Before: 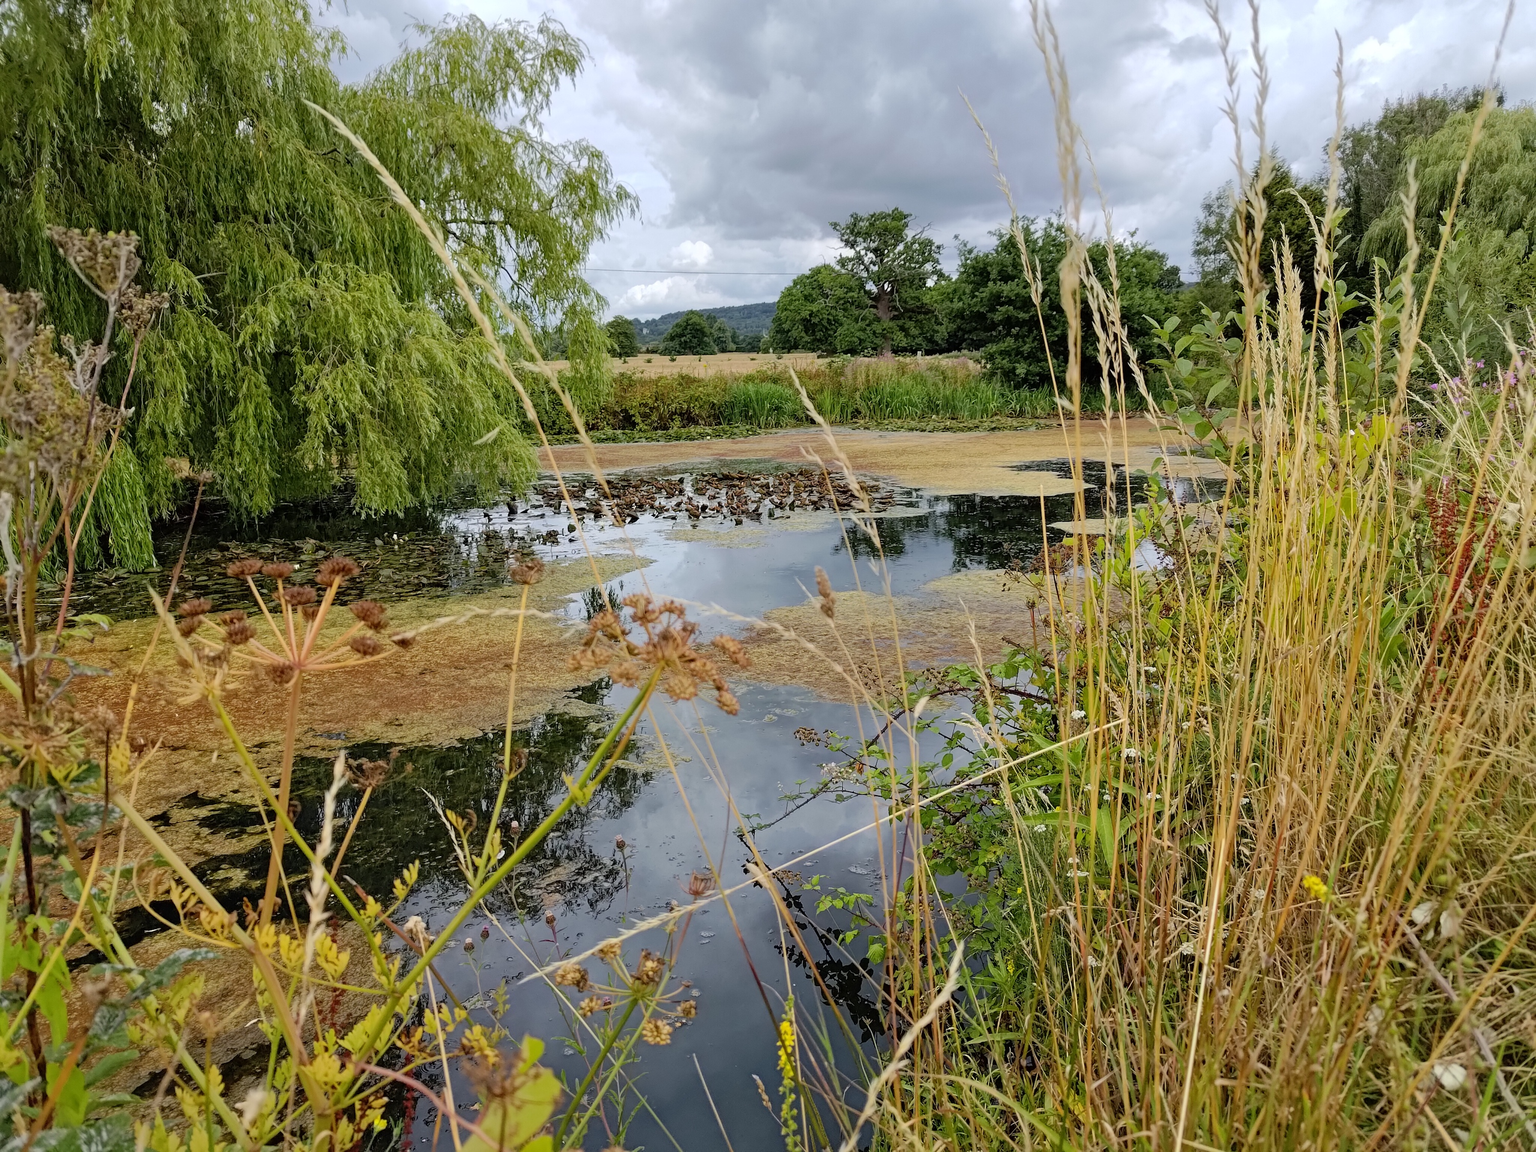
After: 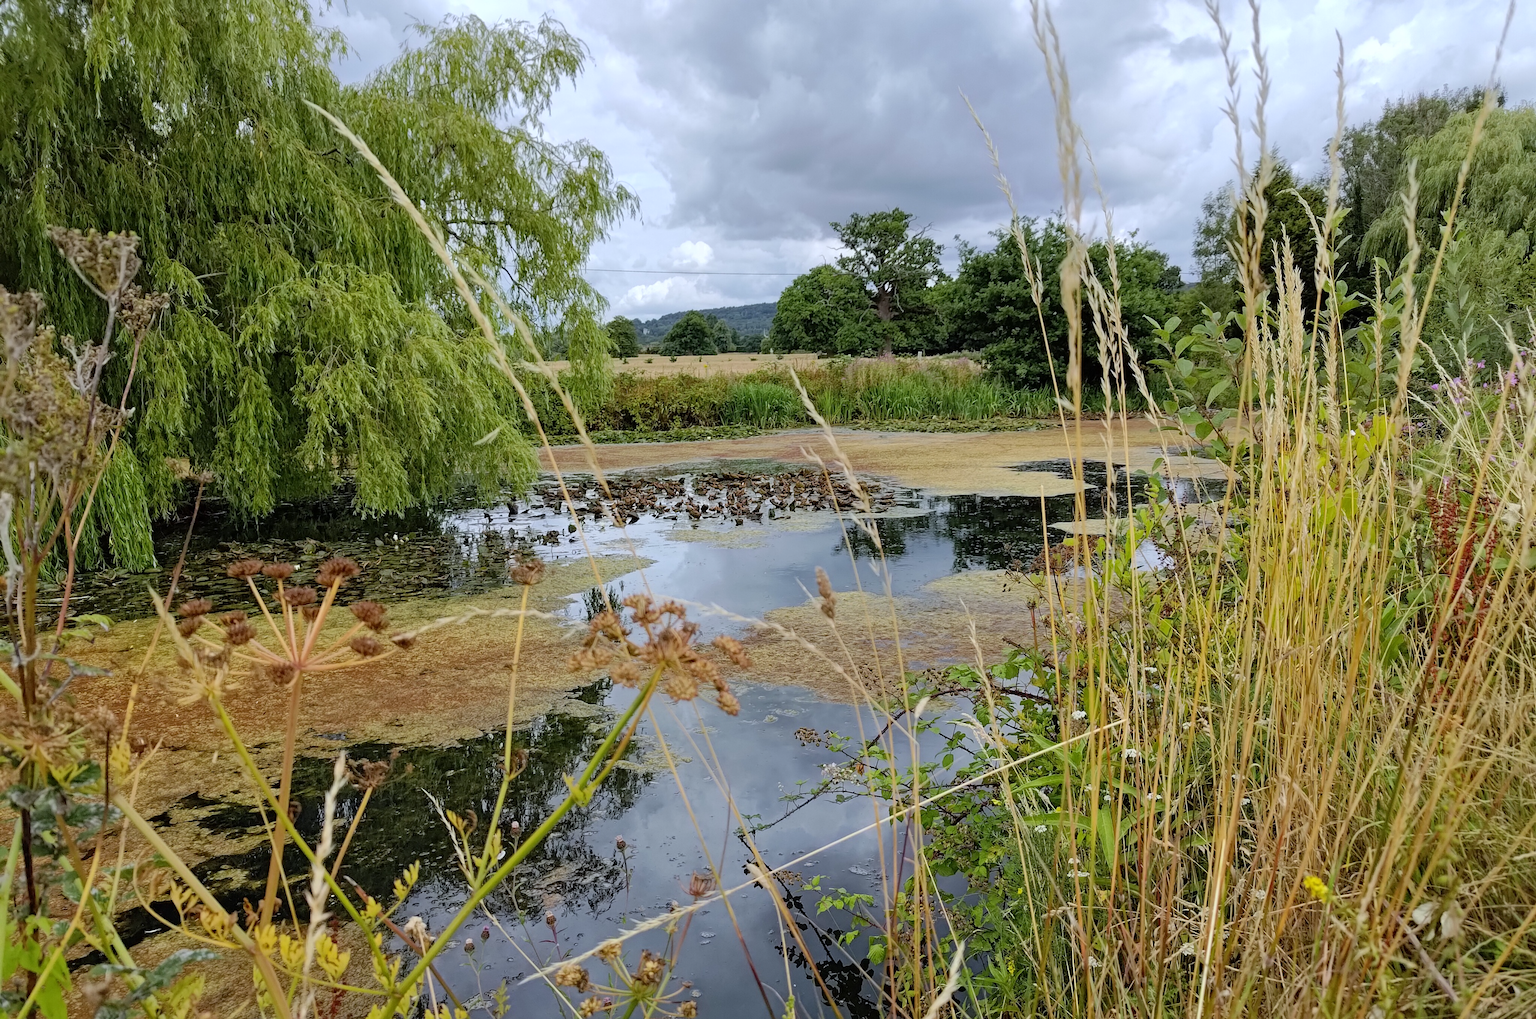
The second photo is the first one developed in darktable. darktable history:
white balance: red 0.974, blue 1.044
crop and rotate: top 0%, bottom 11.49%
